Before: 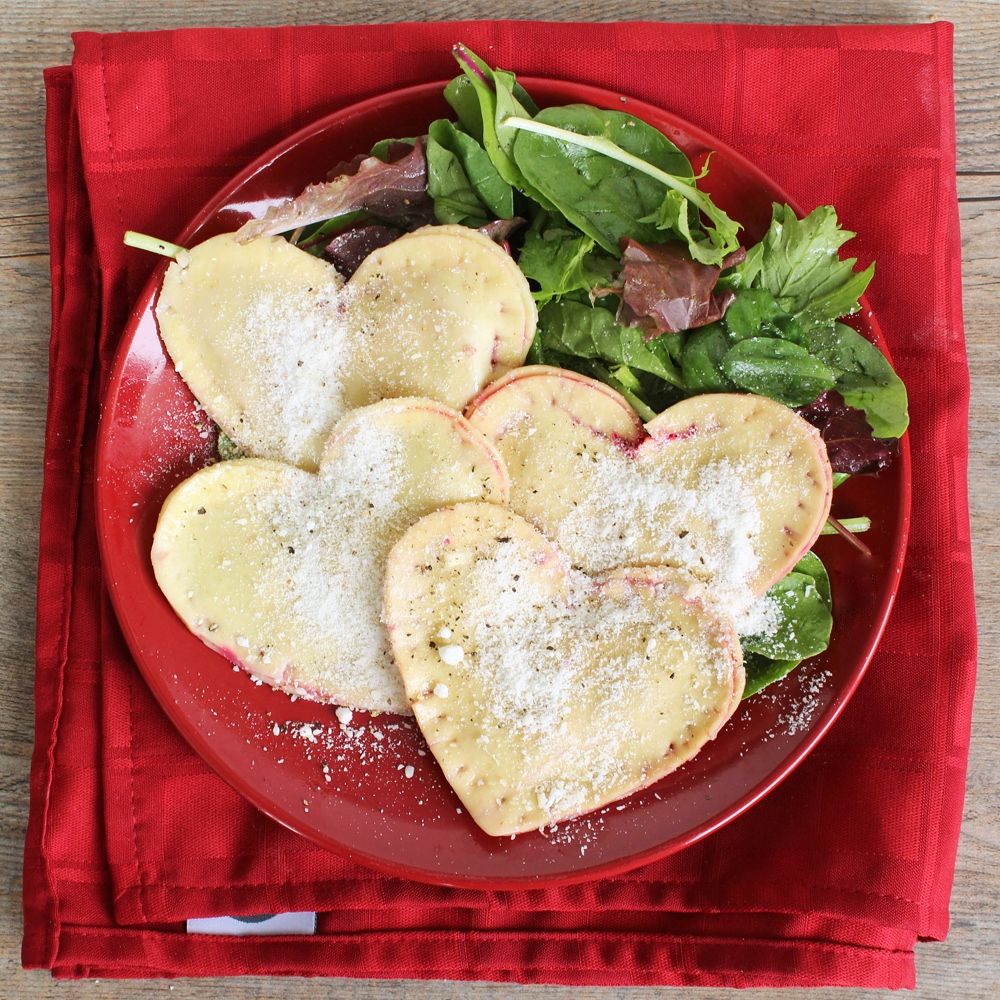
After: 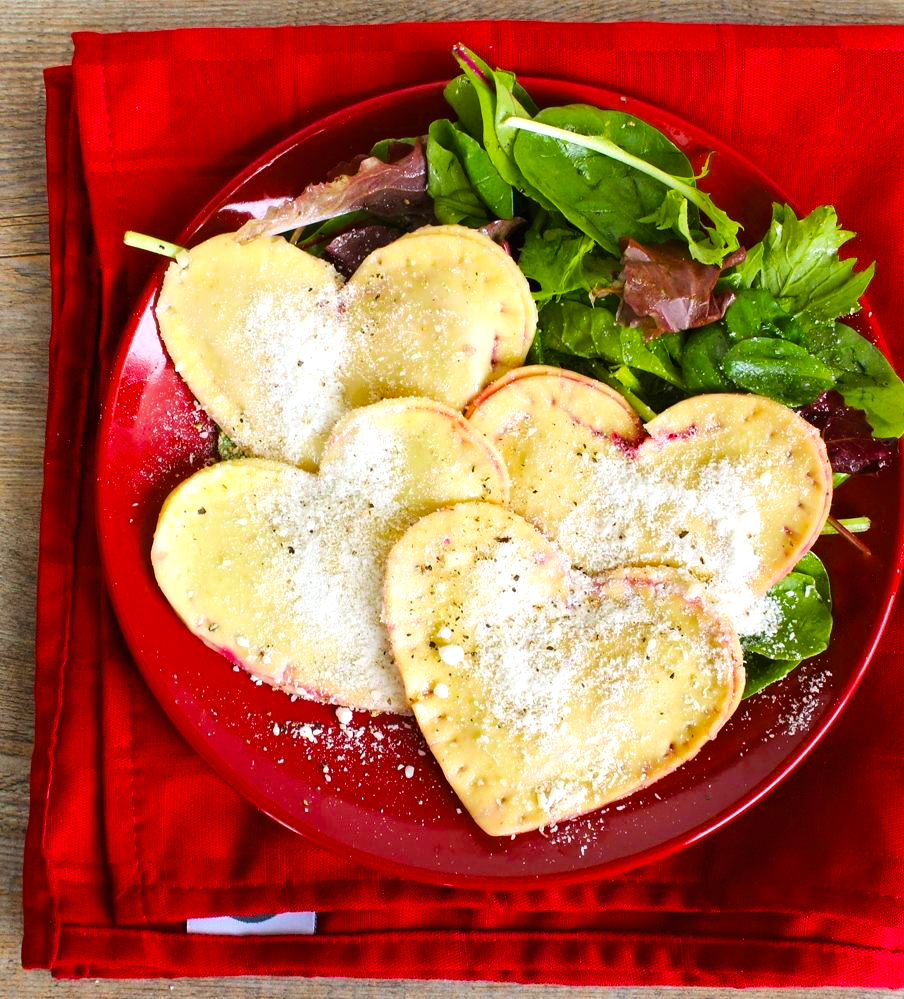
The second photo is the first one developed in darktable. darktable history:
crop: right 9.509%, bottom 0.031%
color balance rgb: linear chroma grading › global chroma 50%, perceptual saturation grading › global saturation 2.34%, global vibrance 6.64%, contrast 12.71%, saturation formula JzAzBz (2021)
